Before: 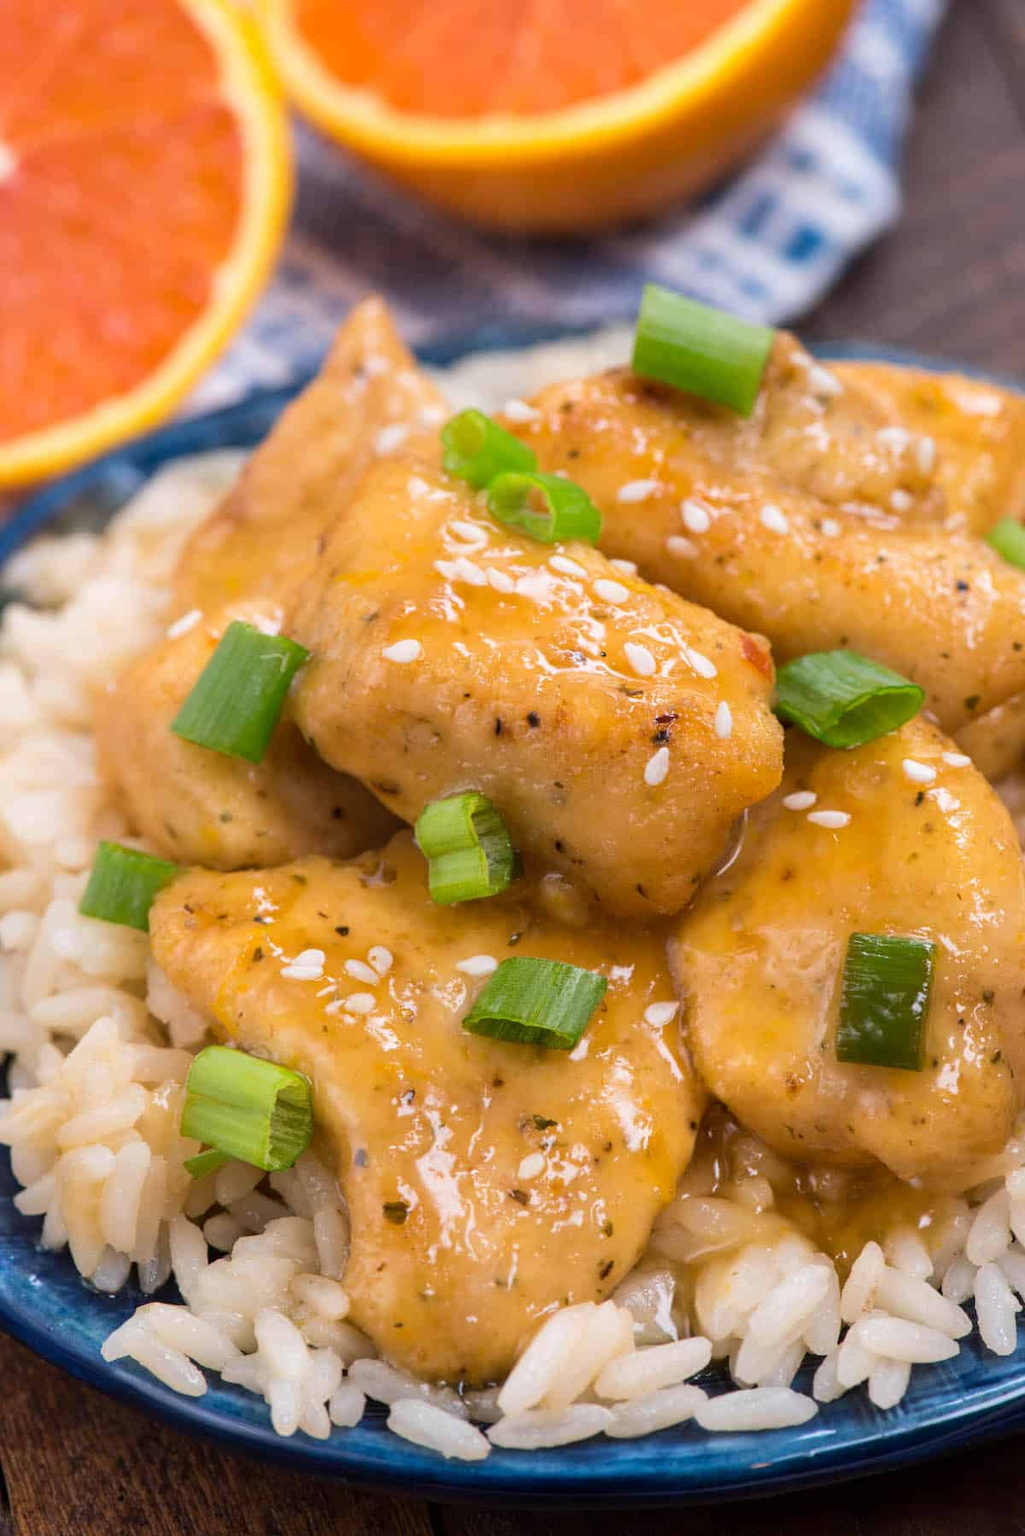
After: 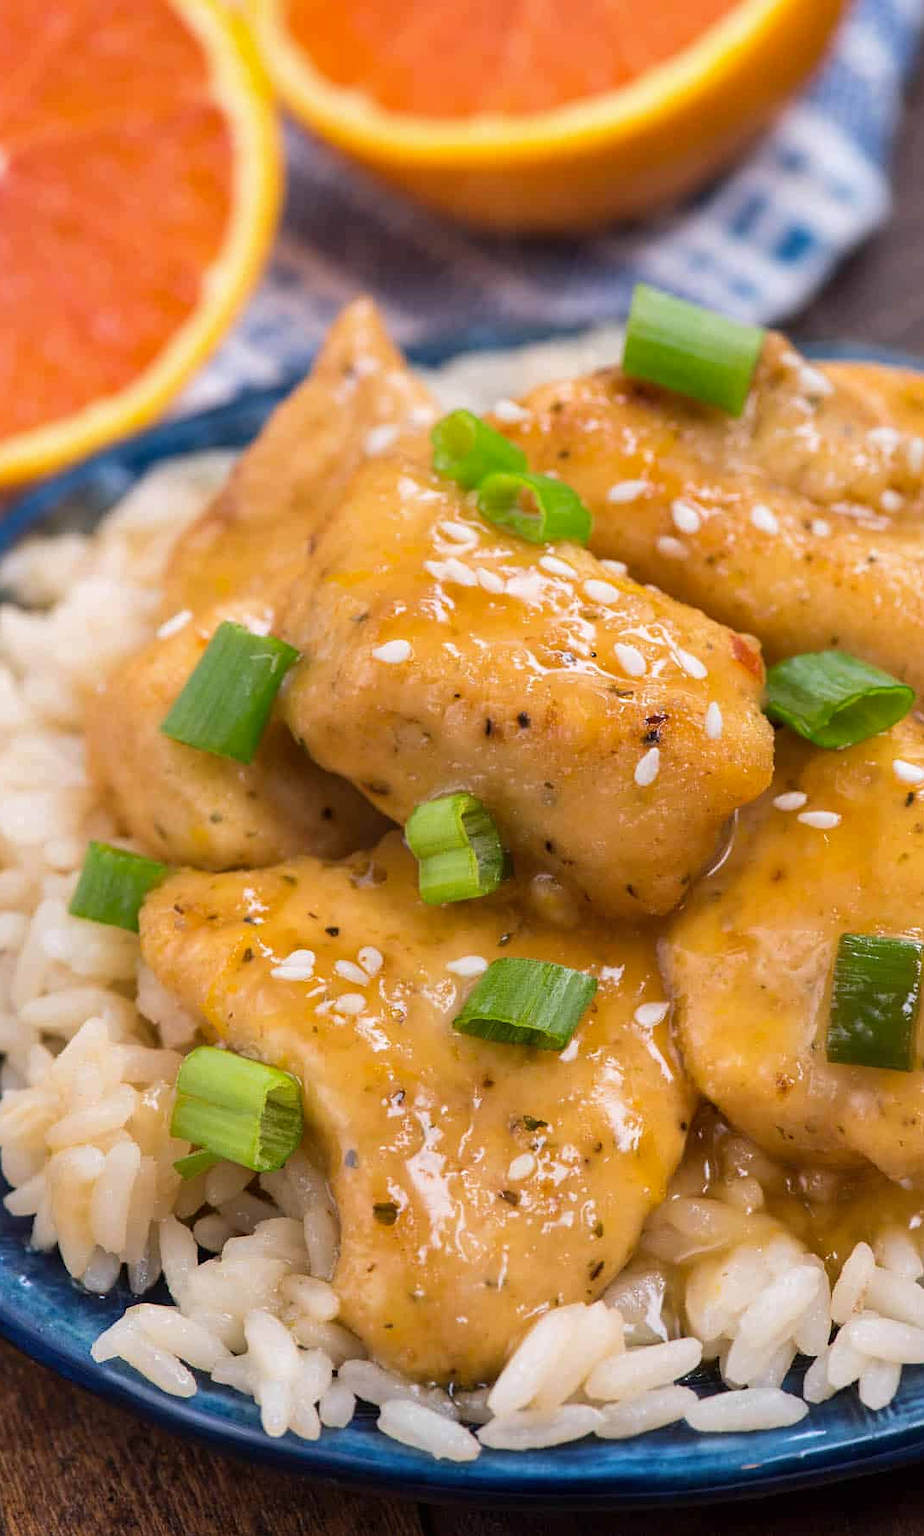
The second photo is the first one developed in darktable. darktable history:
crop and rotate: left 1.066%, right 8.743%
sharpen: radius 0.99, threshold 0.882
shadows and highlights: shadows 35.18, highlights -34.96, soften with gaussian
